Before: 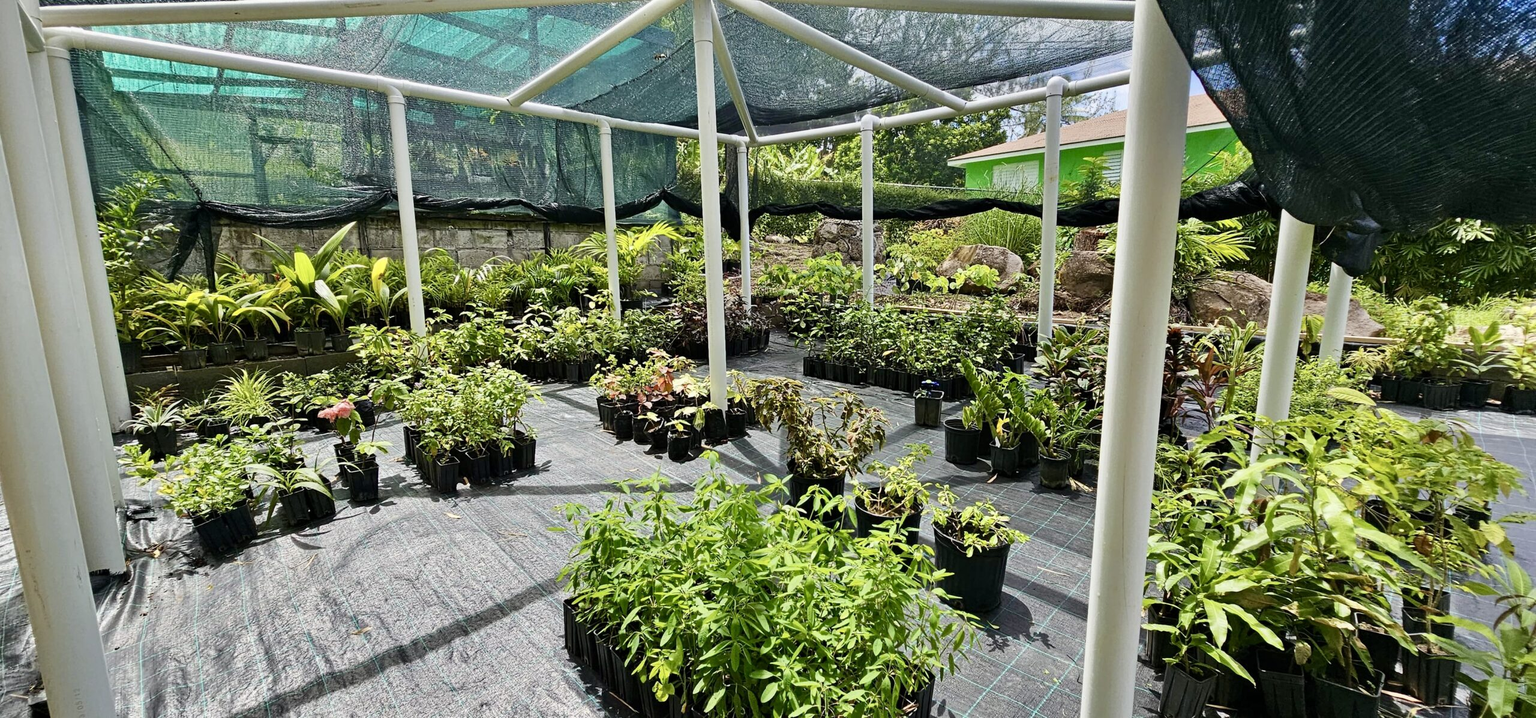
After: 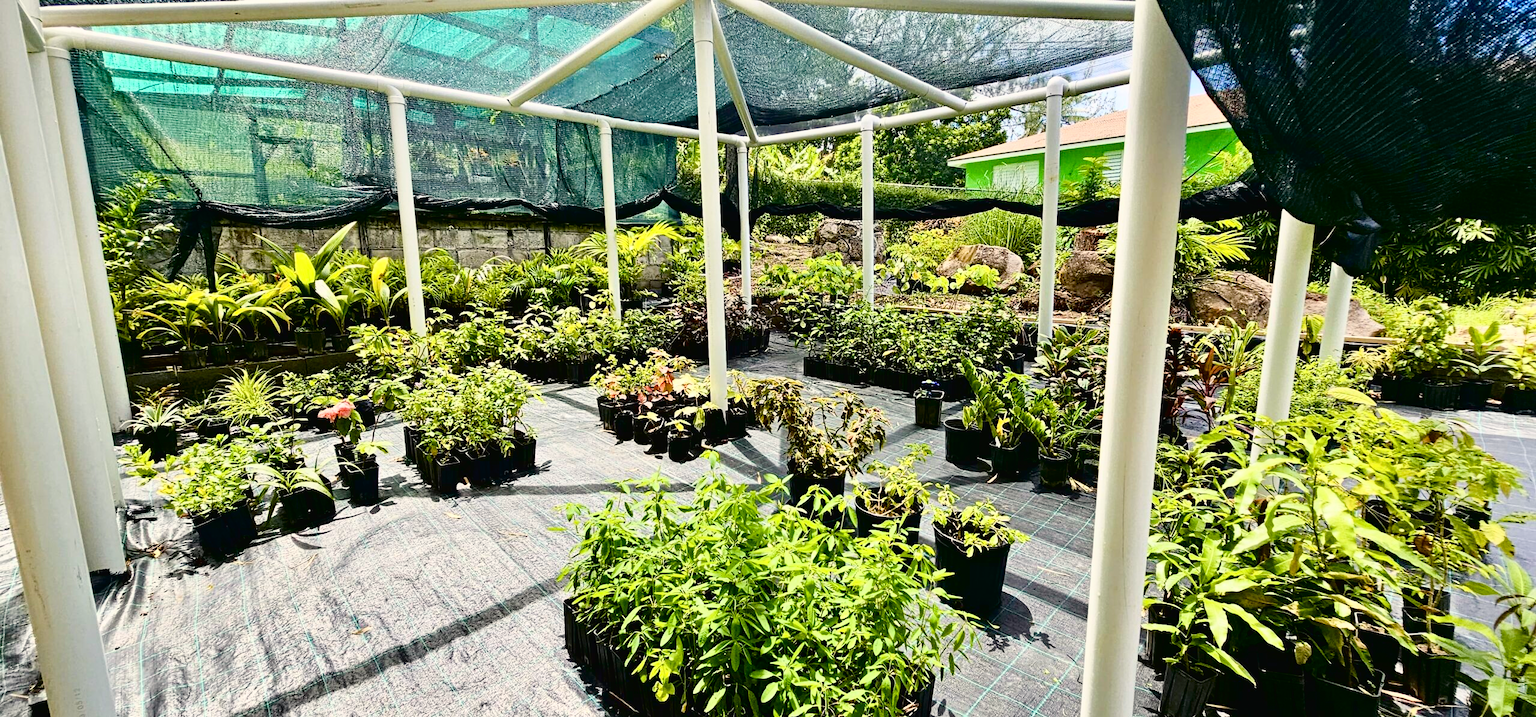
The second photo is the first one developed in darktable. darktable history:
color balance rgb: highlights gain › chroma 2.257%, highlights gain › hue 75.29°, linear chroma grading › global chroma 9.189%, perceptual saturation grading › global saturation 20%, perceptual saturation grading › highlights -25.178%, perceptual saturation grading › shadows 25.103%
tone curve: curves: ch0 [(0, 0.016) (0.11, 0.039) (0.259, 0.235) (0.383, 0.437) (0.499, 0.597) (0.733, 0.867) (0.843, 0.948) (1, 1)], color space Lab, independent channels, preserve colors none
